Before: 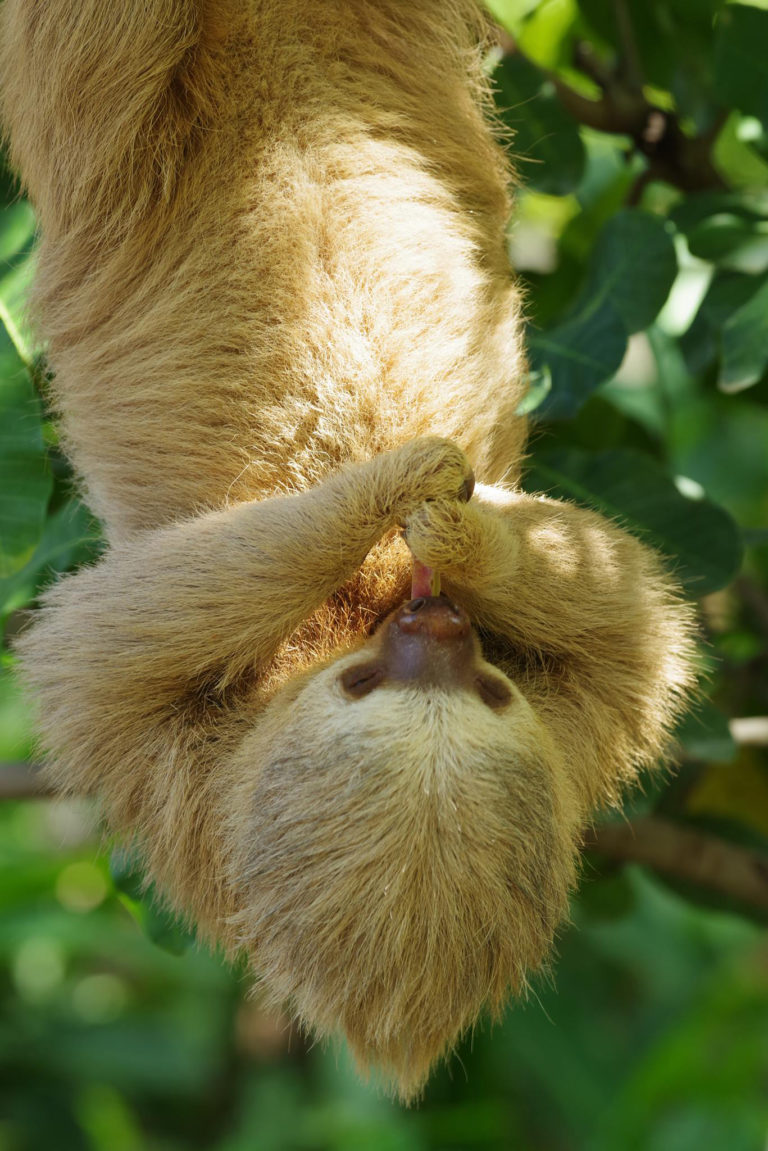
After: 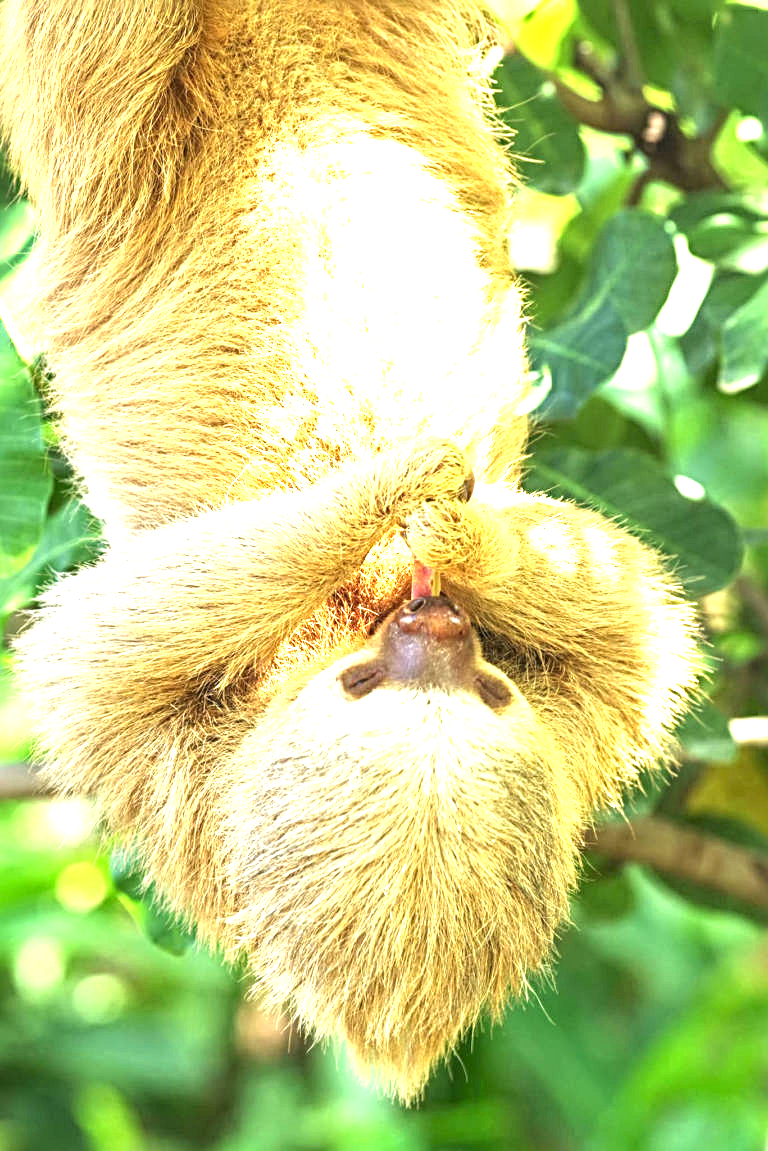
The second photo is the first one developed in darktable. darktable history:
exposure: black level correction 0, exposure 2.327 EV, compensate exposure bias true, compensate highlight preservation false
sharpen: radius 4
local contrast: on, module defaults
